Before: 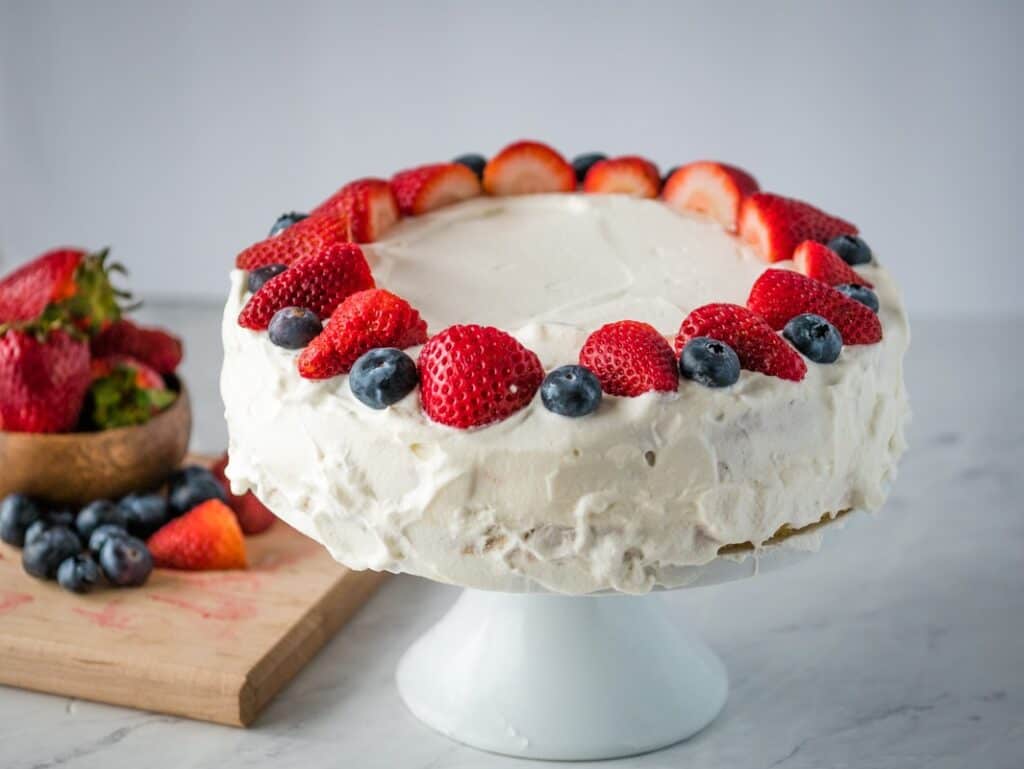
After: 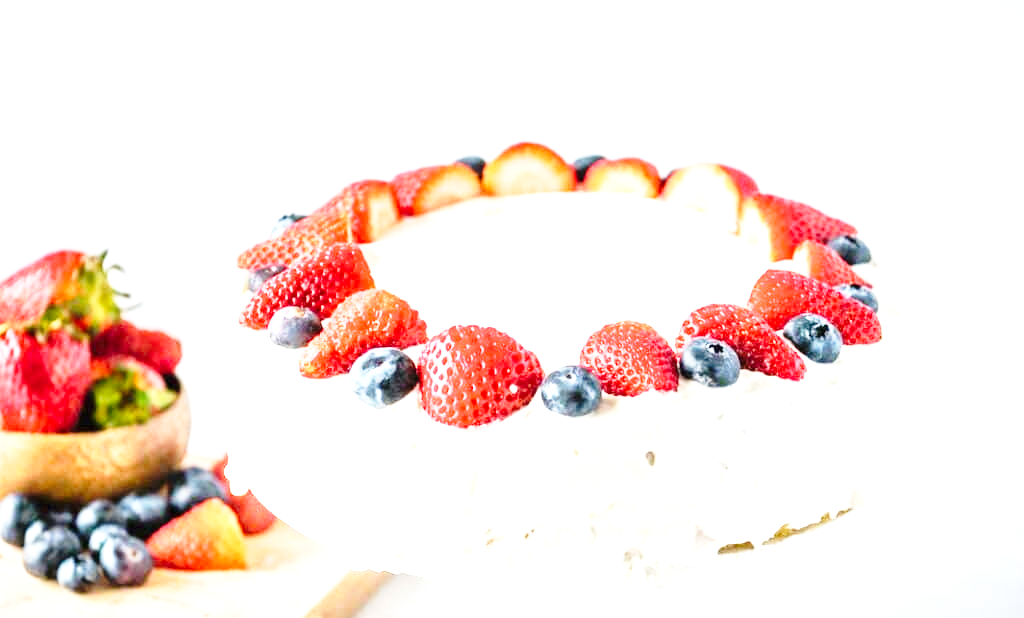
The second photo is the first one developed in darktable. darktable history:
crop: bottom 19.631%
base curve: curves: ch0 [(0, 0) (0.028, 0.03) (0.121, 0.232) (0.46, 0.748) (0.859, 0.968) (1, 1)], preserve colors none
exposure: black level correction 0, exposure 1.88 EV, compensate highlight preservation false
